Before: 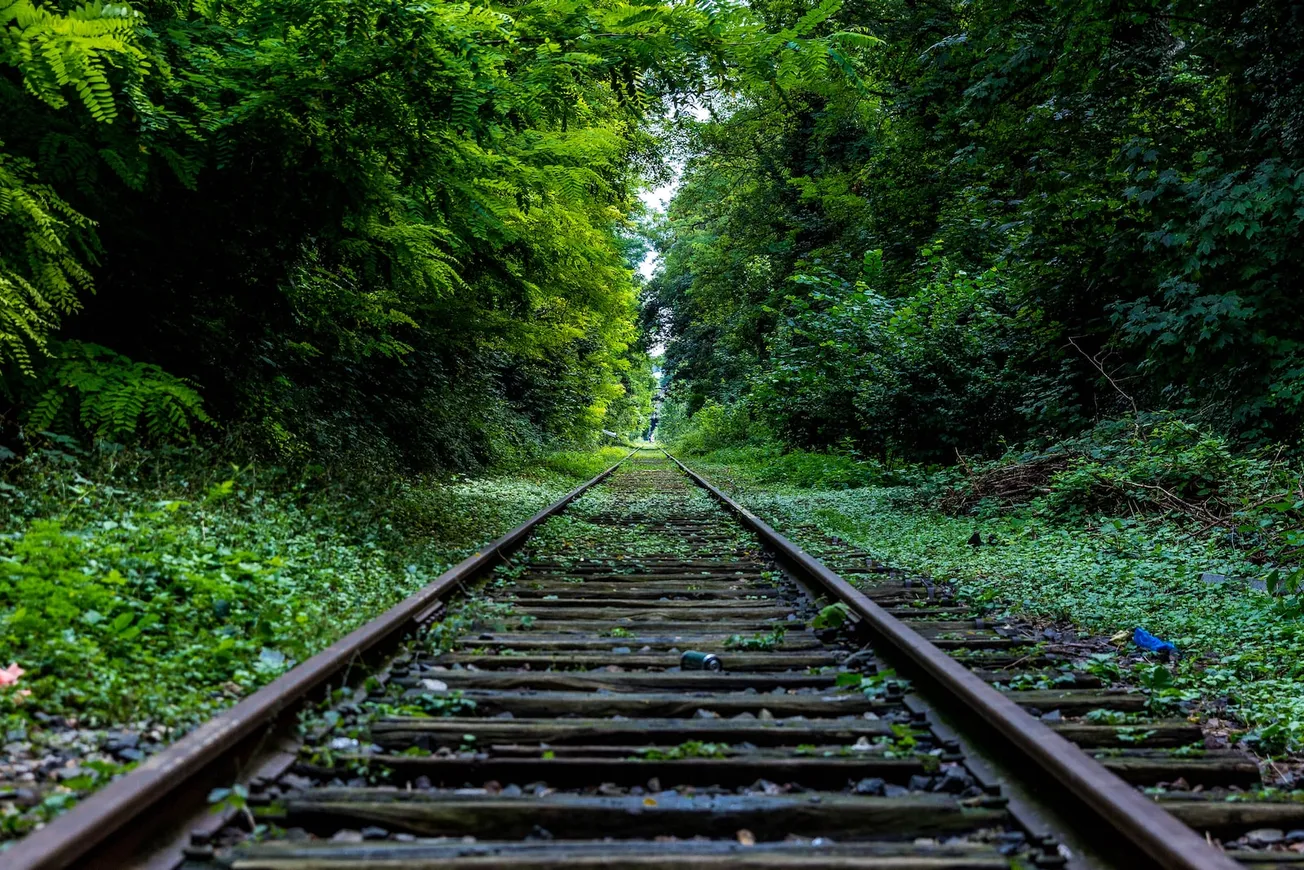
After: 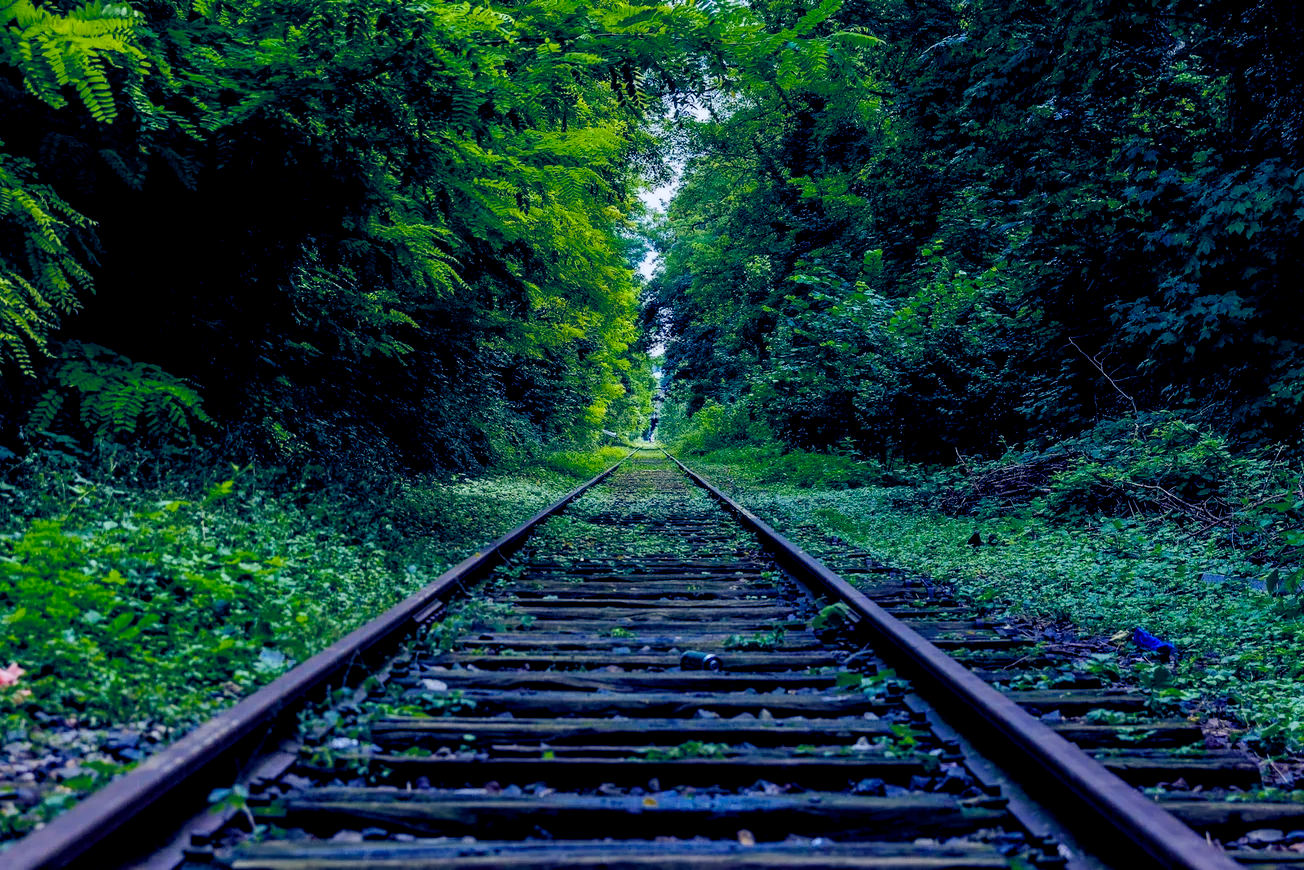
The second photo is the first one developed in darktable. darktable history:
exposure: compensate highlight preservation false
tone equalizer: -8 EV 0.25 EV, -7 EV 0.417 EV, -6 EV 0.417 EV, -5 EV 0.25 EV, -3 EV -0.25 EV, -2 EV -0.417 EV, -1 EV -0.417 EV, +0 EV -0.25 EV, edges refinement/feathering 500, mask exposure compensation -1.57 EV, preserve details guided filter
color balance rgb: shadows lift › luminance -41.13%, shadows lift › chroma 14.13%, shadows lift › hue 260°, power › luminance -3.76%, power › chroma 0.56%, power › hue 40.37°, highlights gain › luminance 16.81%, highlights gain › chroma 2.94%, highlights gain › hue 260°, global offset › luminance -0.29%, global offset › chroma 0.31%, global offset › hue 260°, perceptual saturation grading › global saturation 20%, perceptual saturation grading › highlights -13.92%, perceptual saturation grading › shadows 50%
